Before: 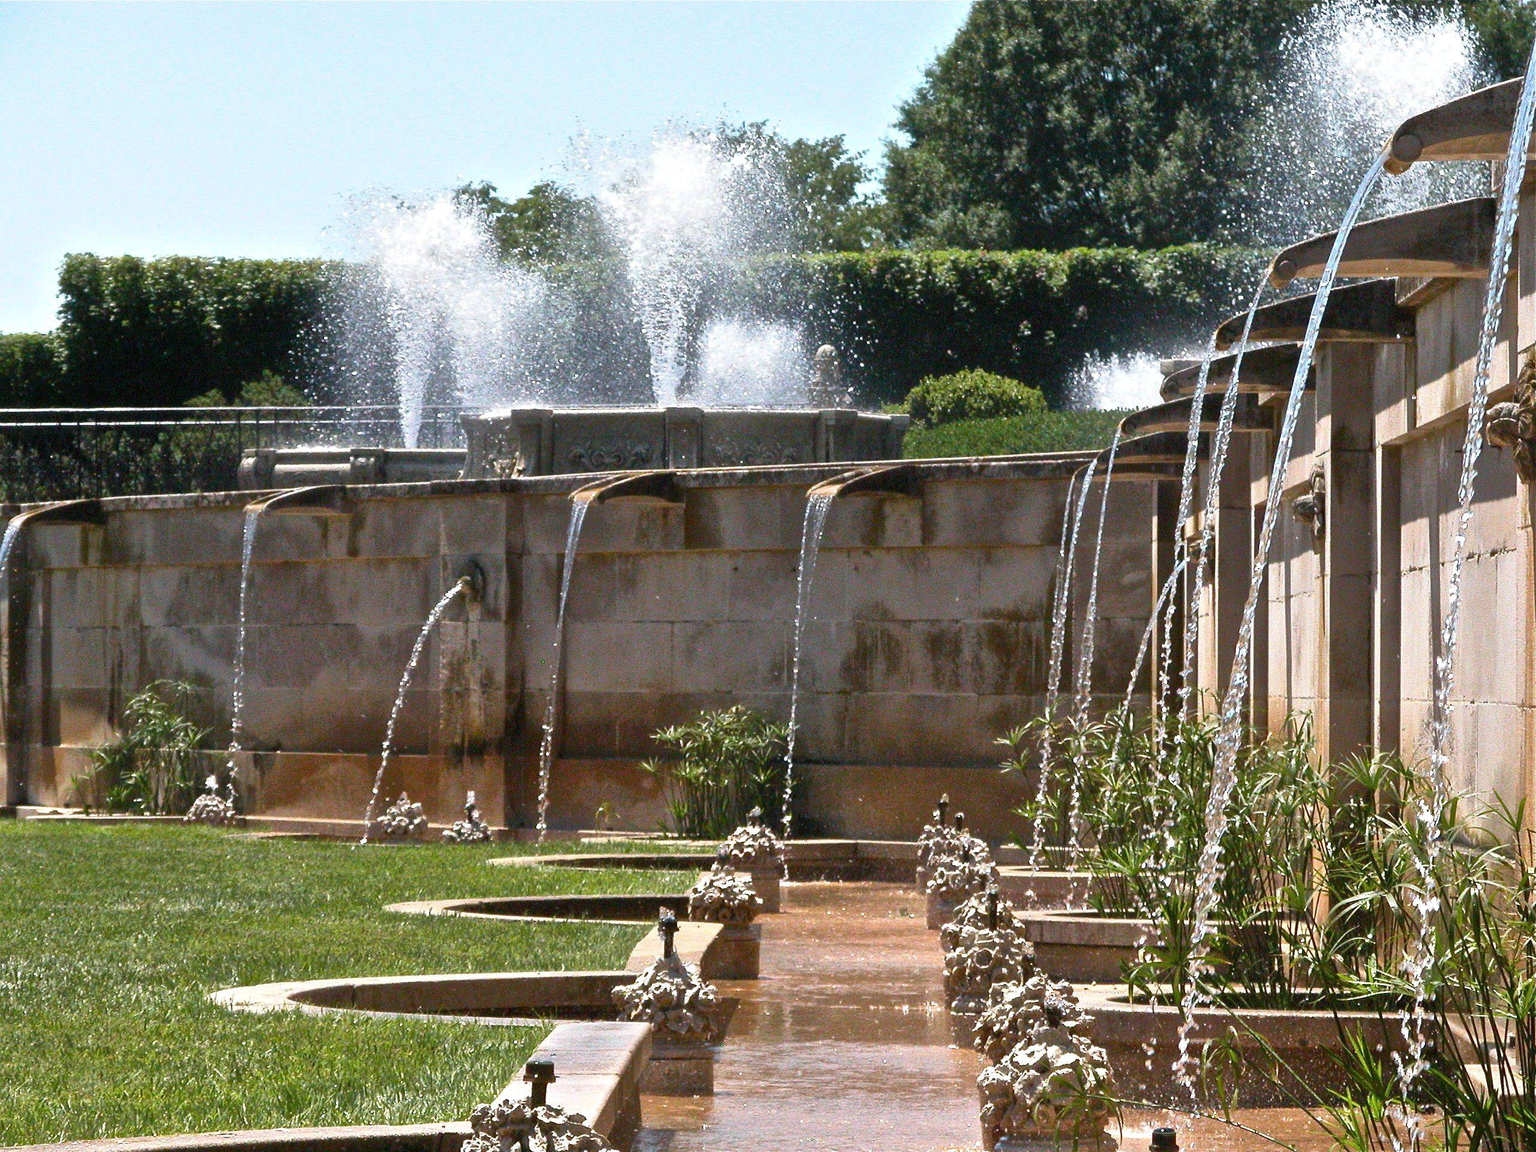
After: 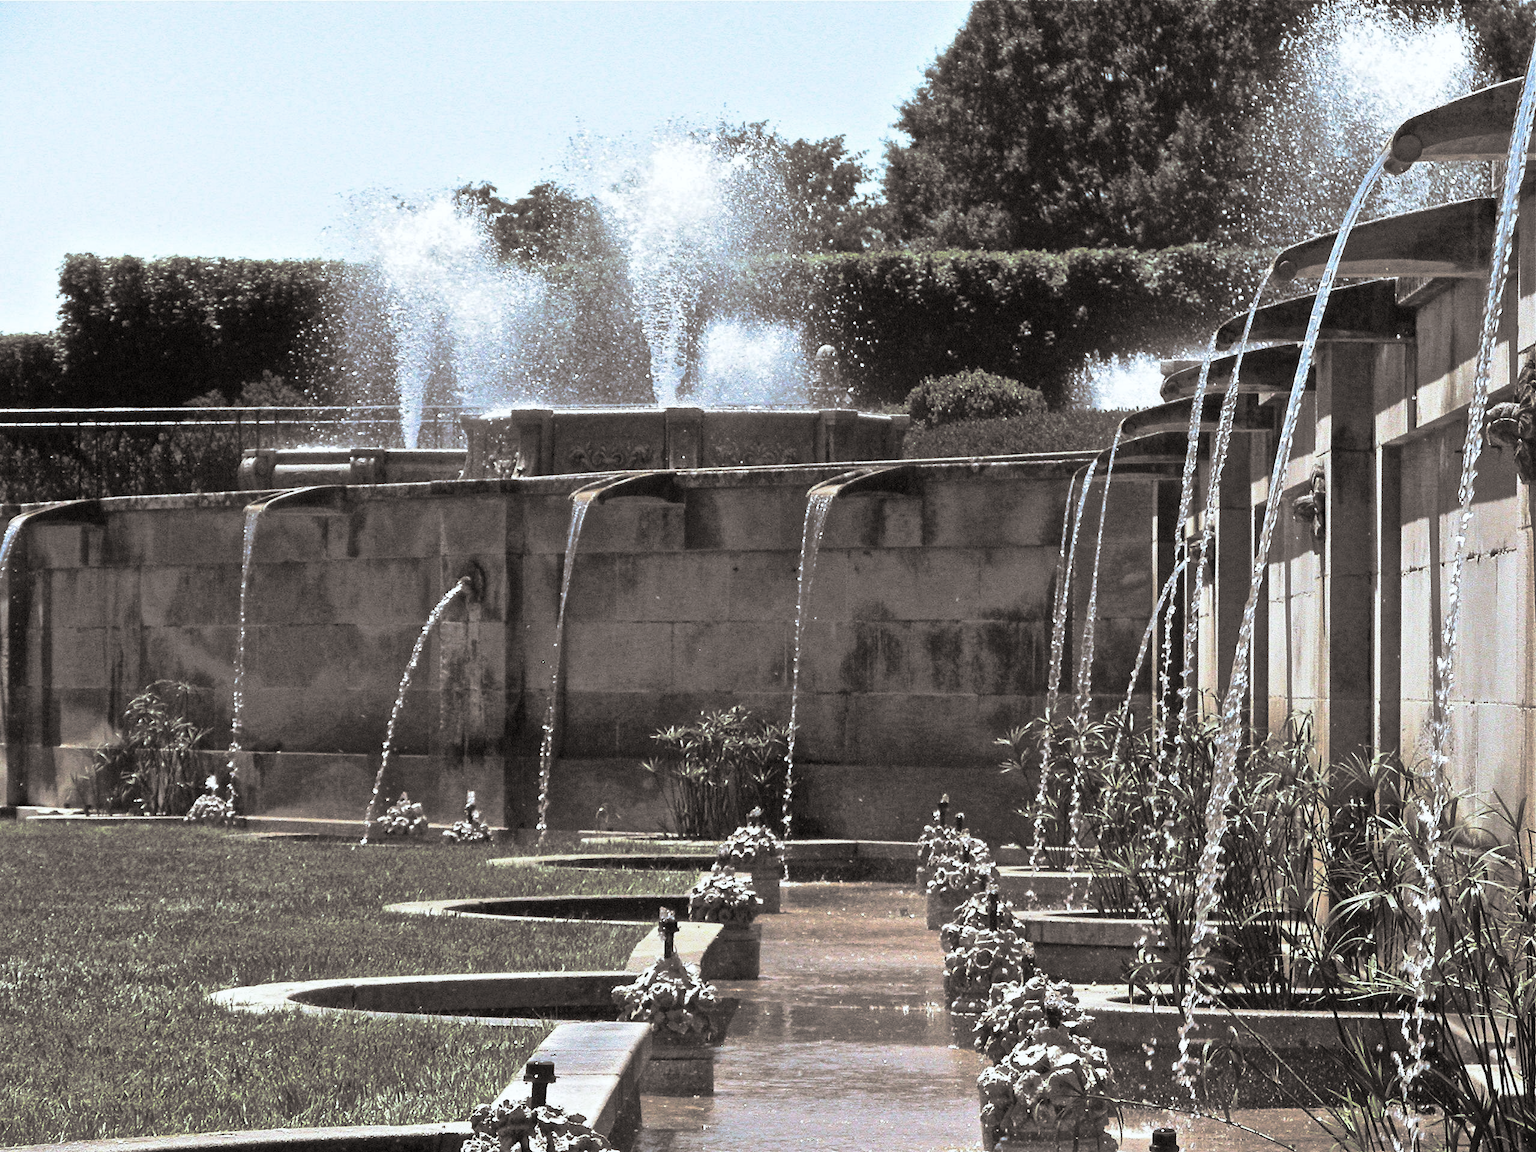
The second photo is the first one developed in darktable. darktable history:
white balance: red 0.925, blue 1.046
split-toning: shadows › hue 26°, shadows › saturation 0.09, highlights › hue 40°, highlights › saturation 0.18, balance -63, compress 0%
